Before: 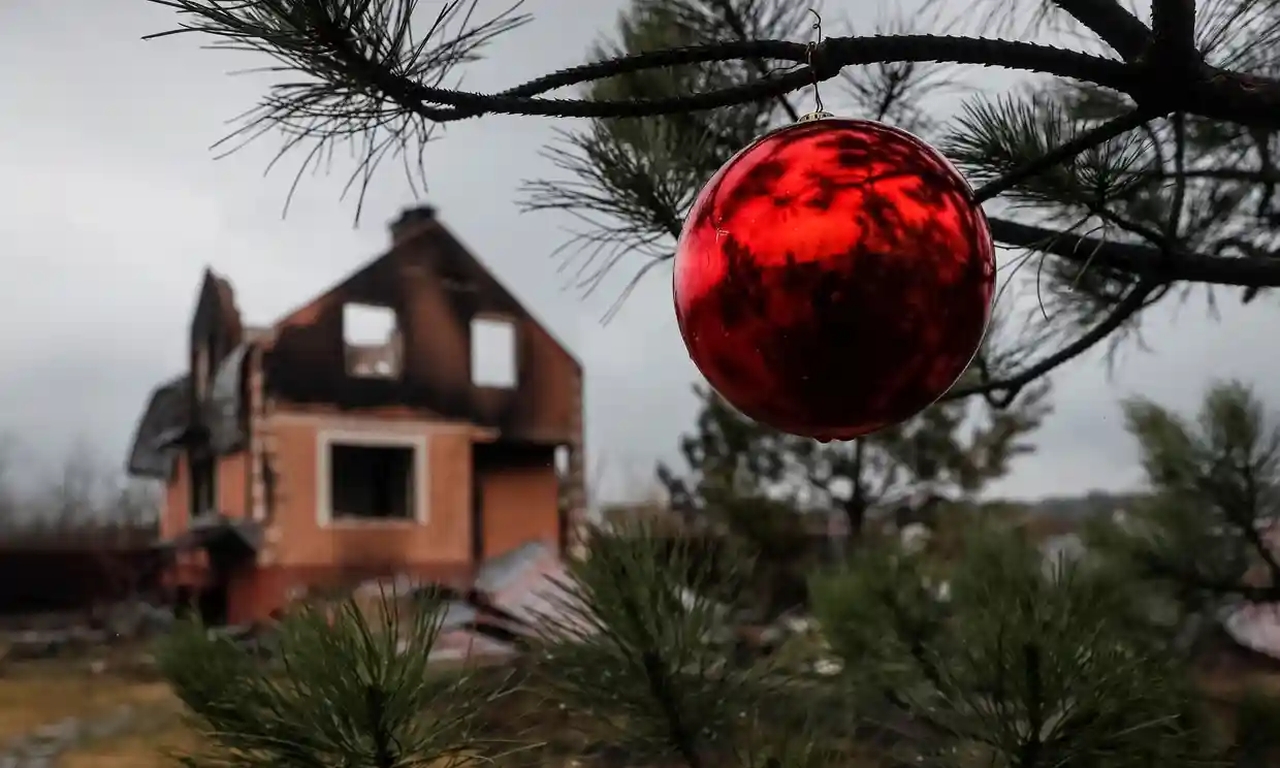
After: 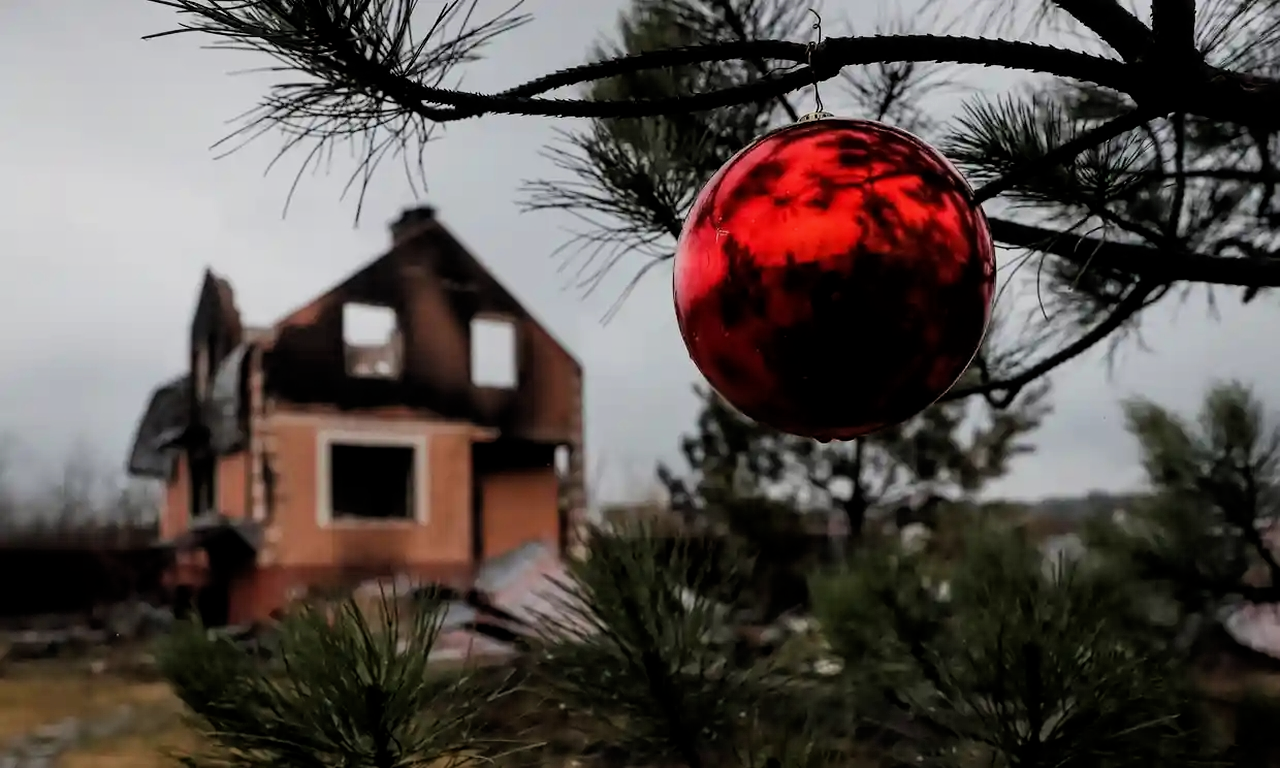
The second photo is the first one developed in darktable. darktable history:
filmic rgb: middle gray luminance 9.15%, black relative exposure -10.56 EV, white relative exposure 3.43 EV, threshold 2.97 EV, target black luminance 0%, hardness 6, latitude 59.58%, contrast 1.093, highlights saturation mix 6.42%, shadows ↔ highlights balance 29.12%, enable highlight reconstruction true
shadows and highlights: shadows 3.11, highlights -16.22, highlights color adjustment 77.65%, soften with gaussian
